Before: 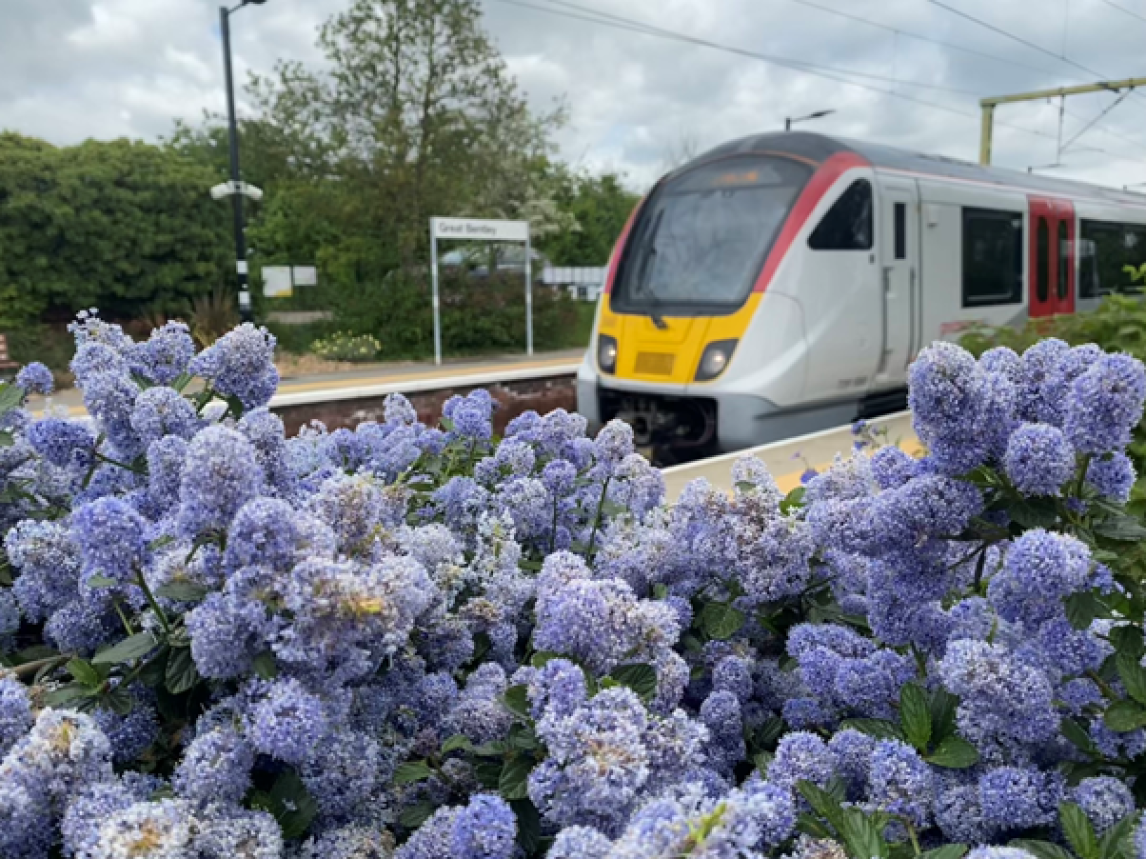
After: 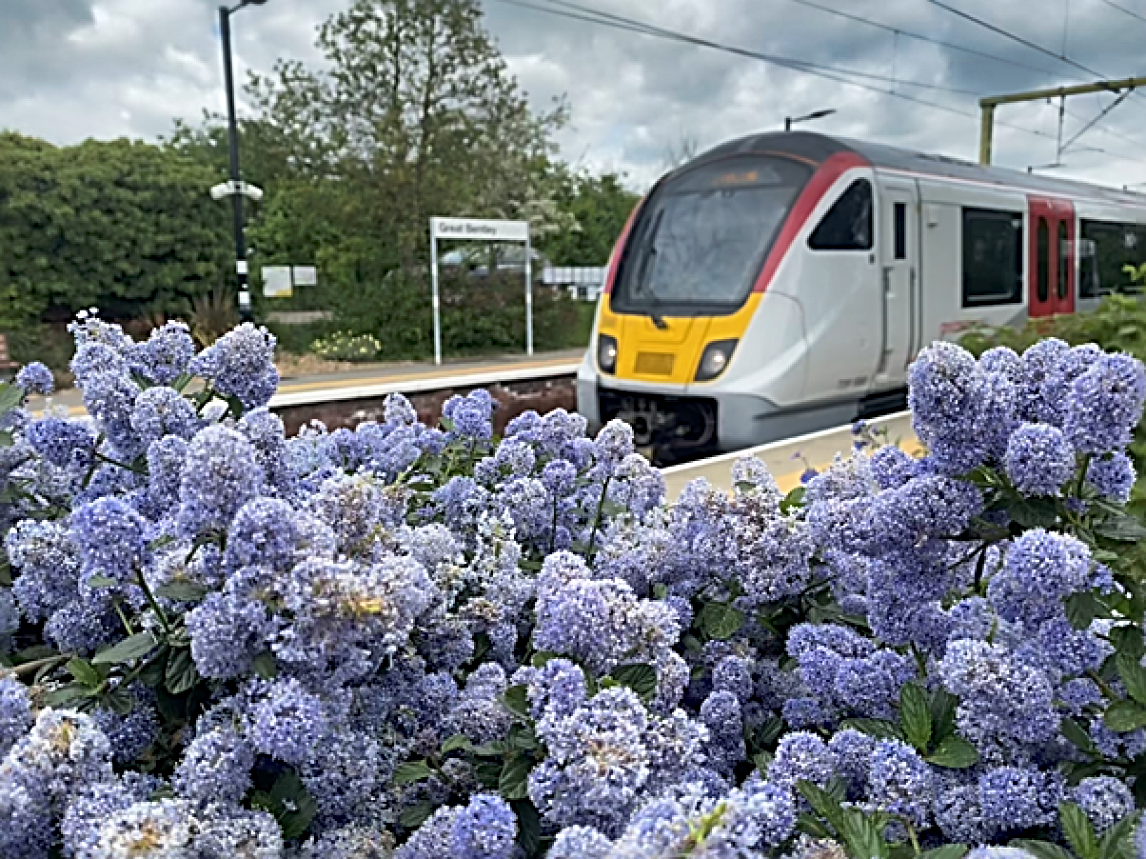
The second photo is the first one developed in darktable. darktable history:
sharpen: radius 3.69, amount 0.928
tone equalizer: on, module defaults
tone curve: curves: ch0 [(0, 0) (0.003, 0.005) (0.011, 0.019) (0.025, 0.04) (0.044, 0.064) (0.069, 0.095) (0.1, 0.129) (0.136, 0.169) (0.177, 0.207) (0.224, 0.247) (0.277, 0.298) (0.335, 0.354) (0.399, 0.416) (0.468, 0.478) (0.543, 0.553) (0.623, 0.634) (0.709, 0.709) (0.801, 0.817) (0.898, 0.912) (1, 1)], preserve colors none
shadows and highlights: white point adjustment 0.1, highlights -70, soften with gaussian
